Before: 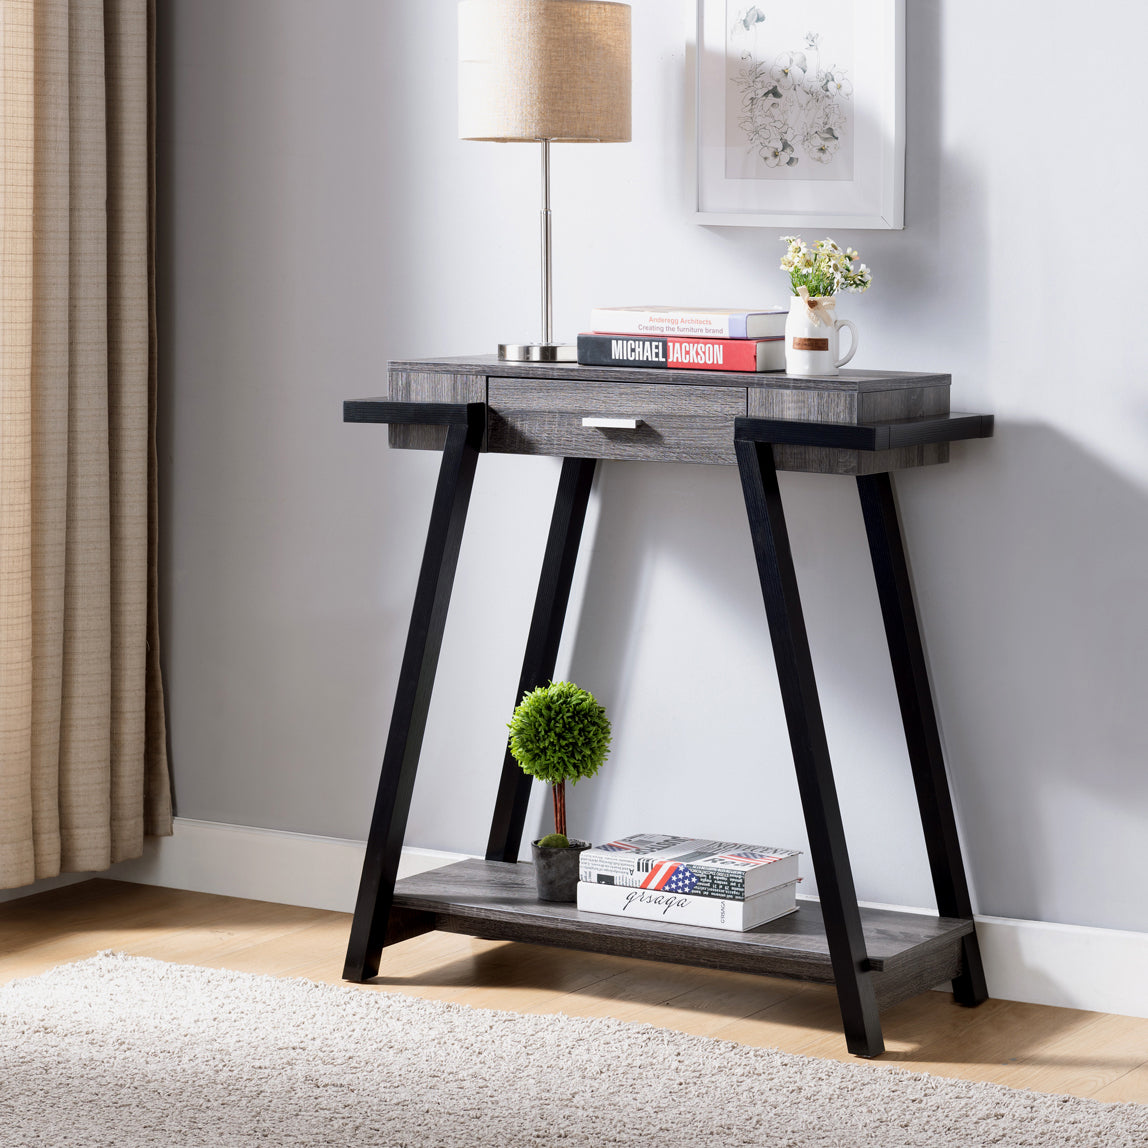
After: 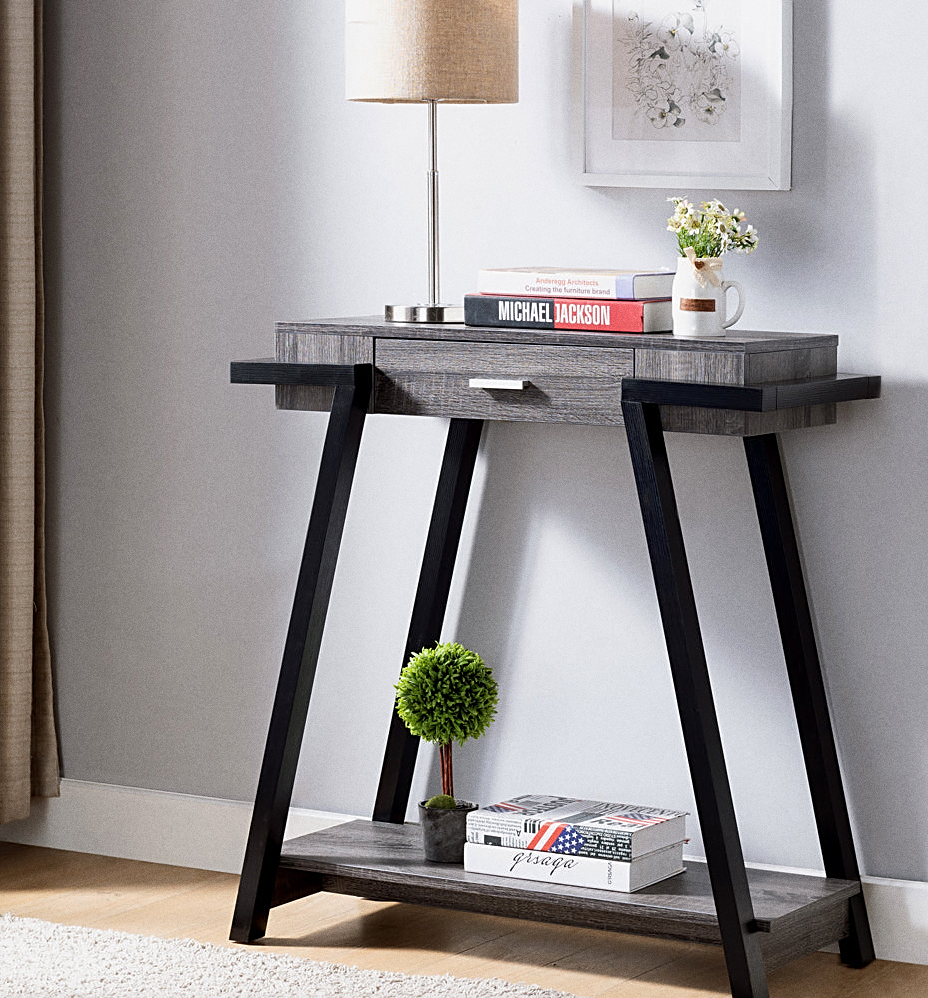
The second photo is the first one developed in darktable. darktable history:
crop: left 9.929%, top 3.475%, right 9.188%, bottom 9.529%
grain: coarseness 0.09 ISO
sharpen: on, module defaults
